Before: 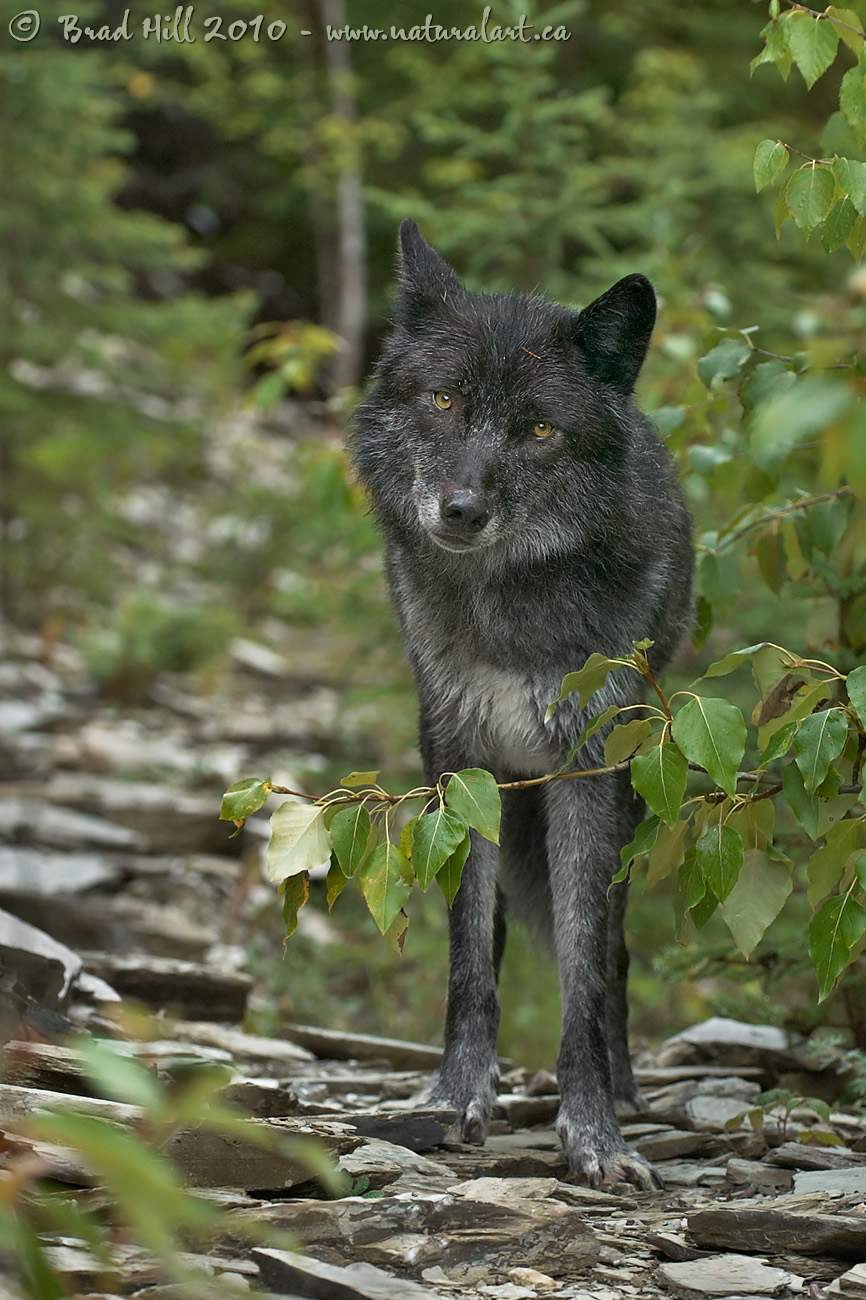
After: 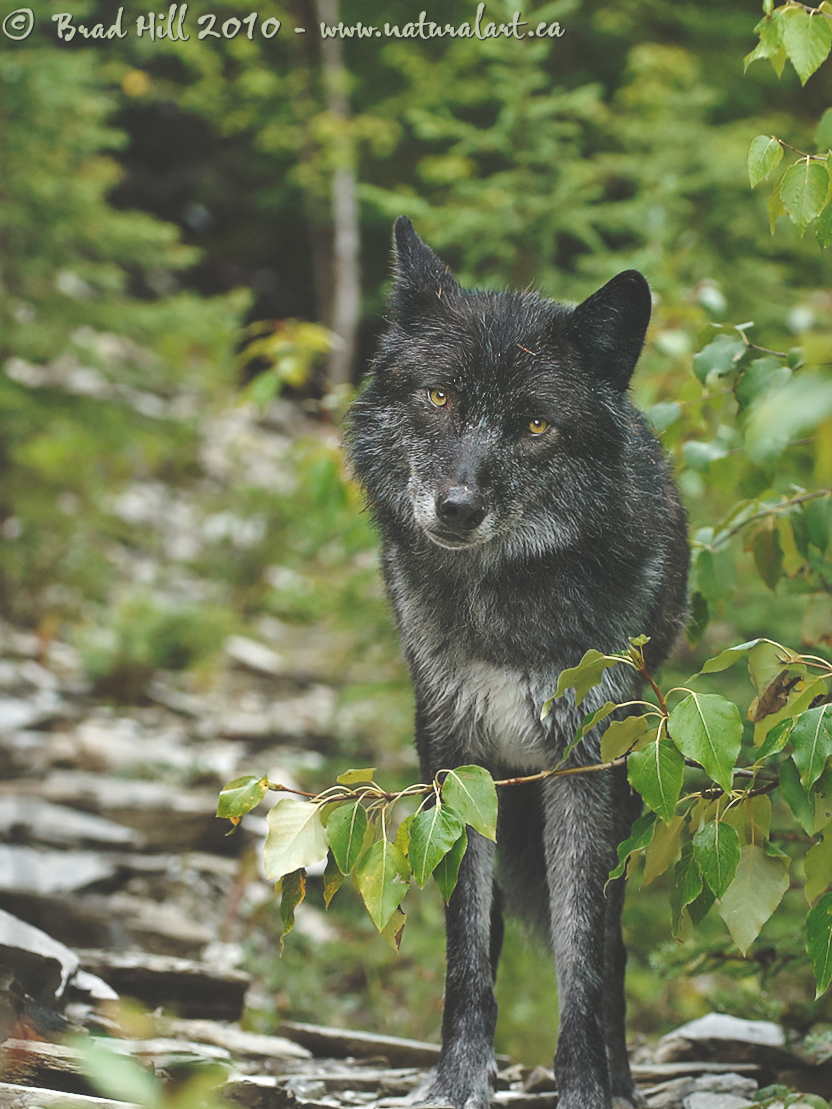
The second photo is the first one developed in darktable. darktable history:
exposure: black level correction -0.005, exposure 0.054 EV, compensate highlight preservation false
base curve: curves: ch0 [(0, 0.024) (0.055, 0.065) (0.121, 0.166) (0.236, 0.319) (0.693, 0.726) (1, 1)], preserve colors none
levels: levels [0.016, 0.484, 0.953]
crop and rotate: angle 0.2°, left 0.275%, right 3.127%, bottom 14.18%
bloom: size 9%, threshold 100%, strength 7%
